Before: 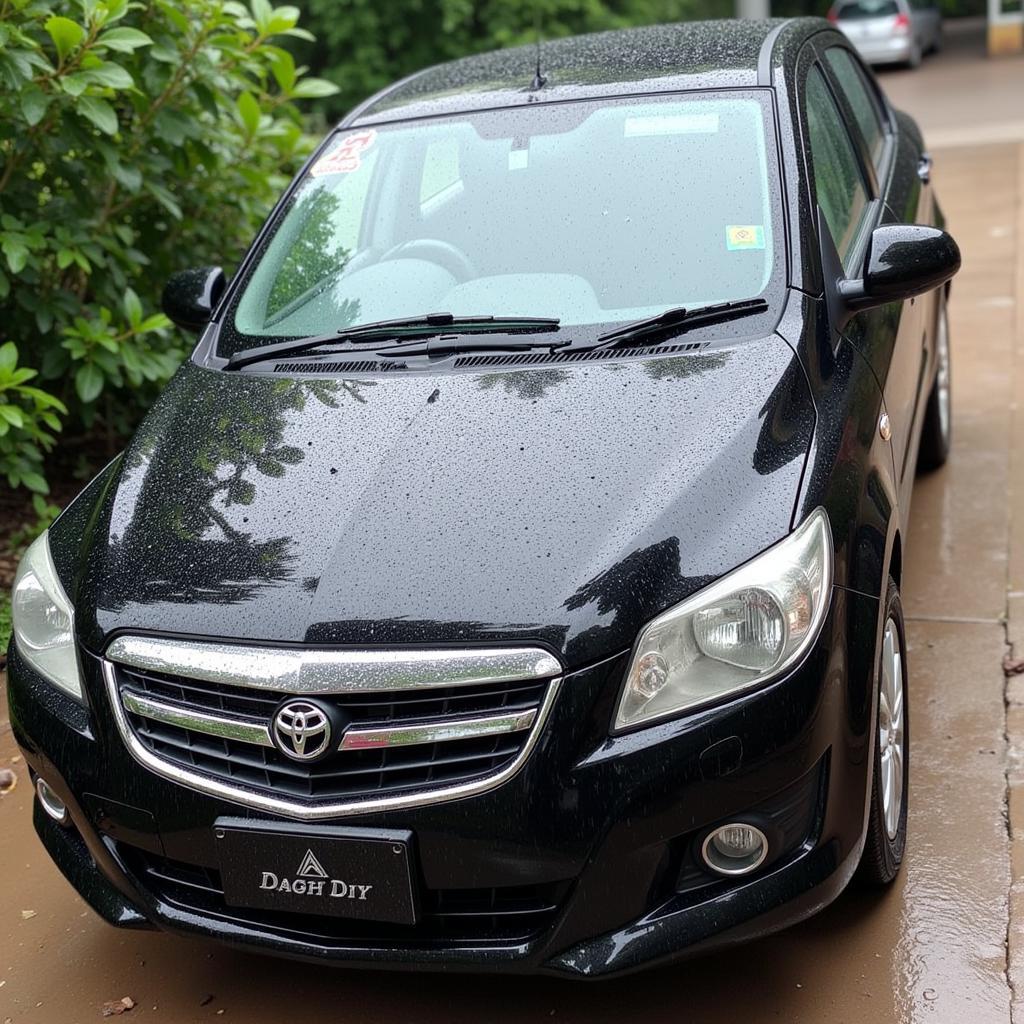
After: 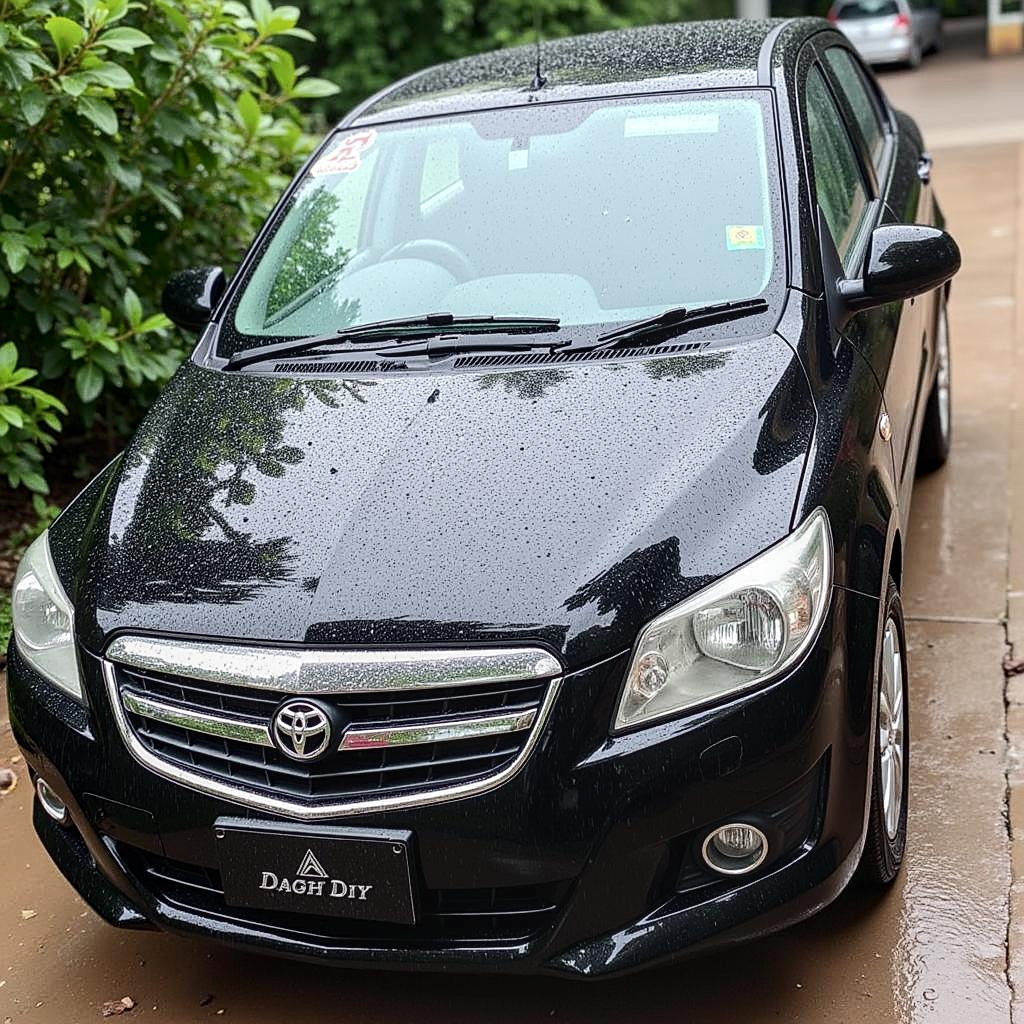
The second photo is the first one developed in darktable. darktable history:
sharpen: on, module defaults
local contrast: on, module defaults
tone curve: curves: ch0 [(0, 0) (0.003, 0.005) (0.011, 0.011) (0.025, 0.022) (0.044, 0.035) (0.069, 0.051) (0.1, 0.073) (0.136, 0.106) (0.177, 0.147) (0.224, 0.195) (0.277, 0.253) (0.335, 0.315) (0.399, 0.388) (0.468, 0.488) (0.543, 0.586) (0.623, 0.685) (0.709, 0.764) (0.801, 0.838) (0.898, 0.908) (1, 1)], color space Lab, independent channels, preserve colors none
